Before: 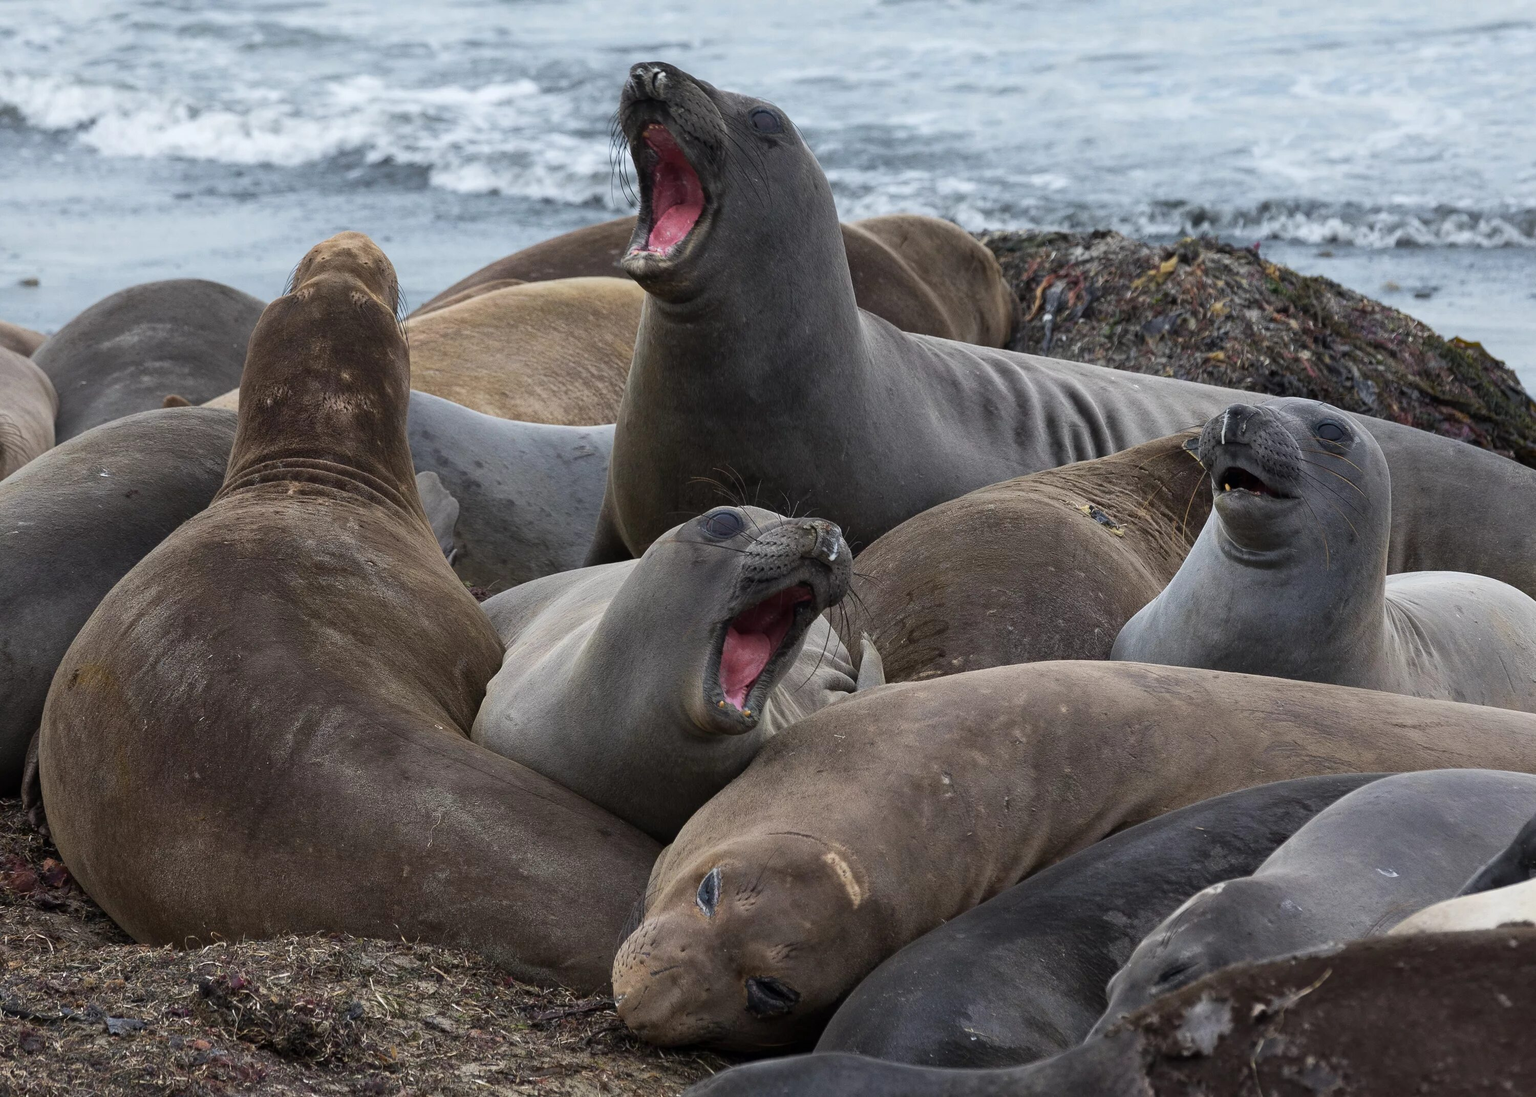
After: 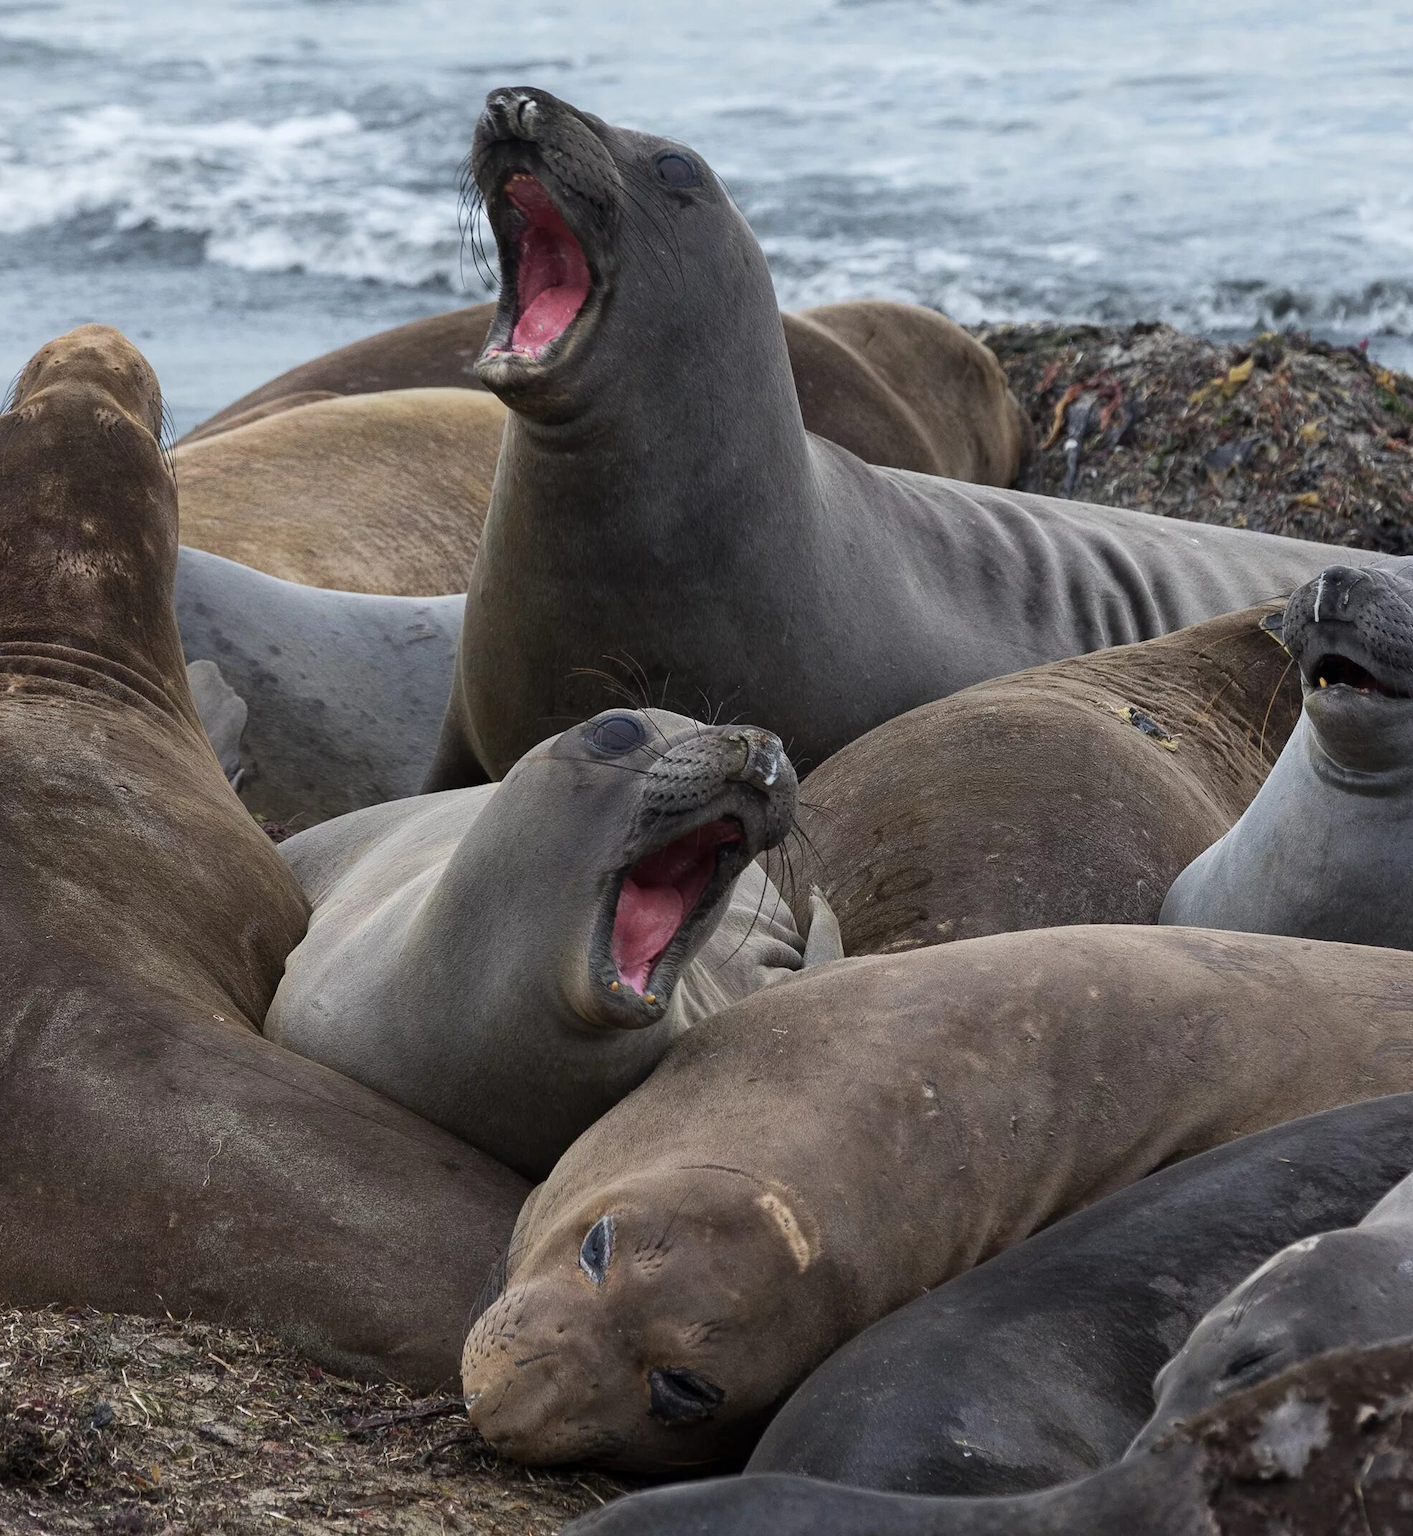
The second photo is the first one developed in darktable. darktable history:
crop and rotate: left 18.414%, right 15.832%
